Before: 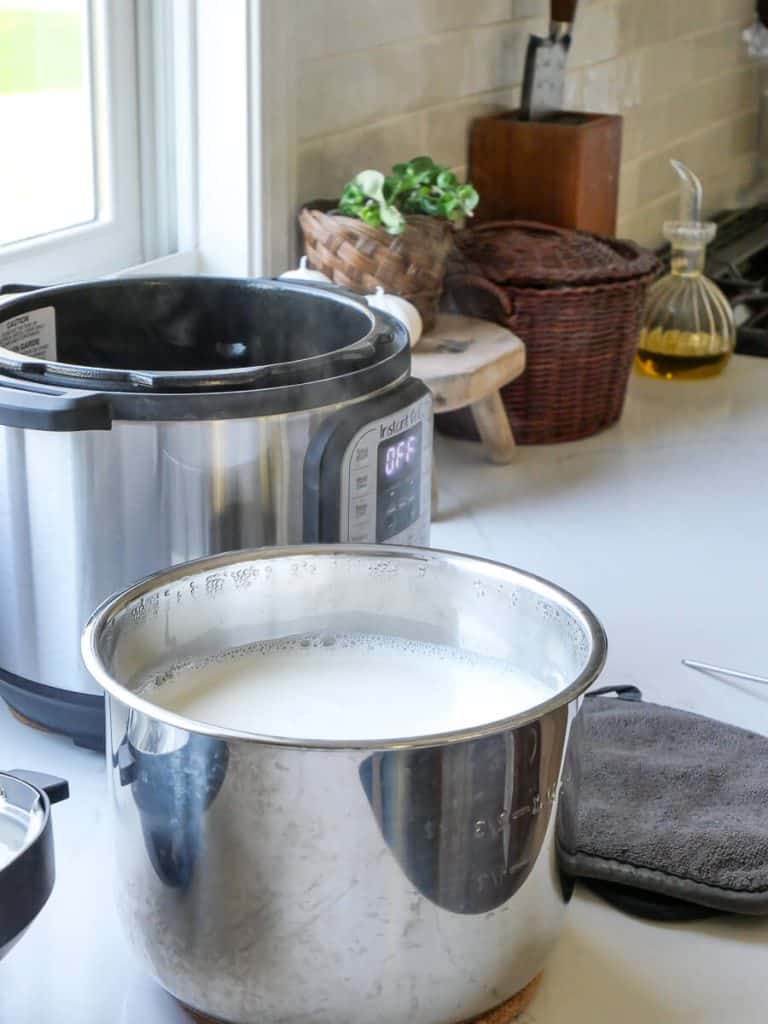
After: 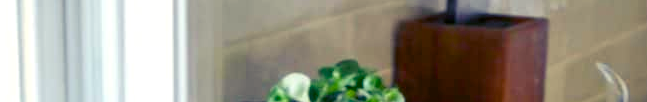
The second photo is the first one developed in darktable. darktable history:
crop and rotate: left 9.644%, top 9.491%, right 6.021%, bottom 80.509%
color balance rgb: shadows lift › luminance -28.76%, shadows lift › chroma 15%, shadows lift › hue 270°, power › chroma 1%, power › hue 255°, highlights gain › luminance 7.14%, highlights gain › chroma 2%, highlights gain › hue 90°, global offset › luminance -0.29%, global offset › hue 260°, perceptual saturation grading › global saturation 20%, perceptual saturation grading › highlights -13.92%, perceptual saturation grading › shadows 50%
